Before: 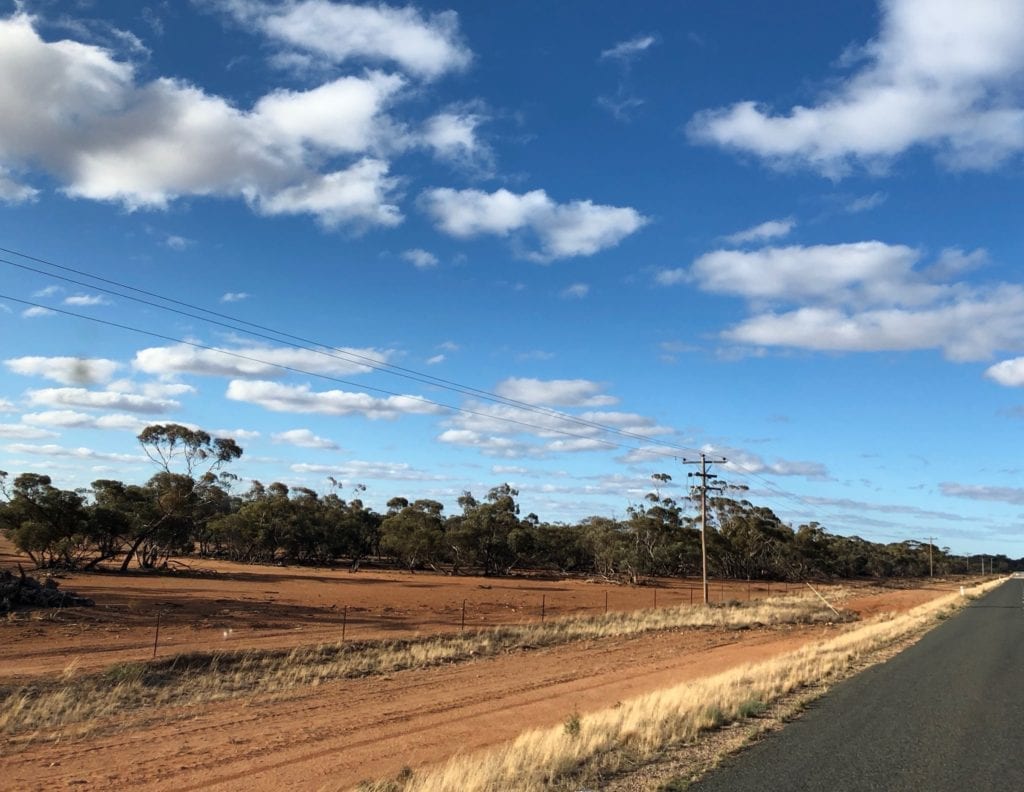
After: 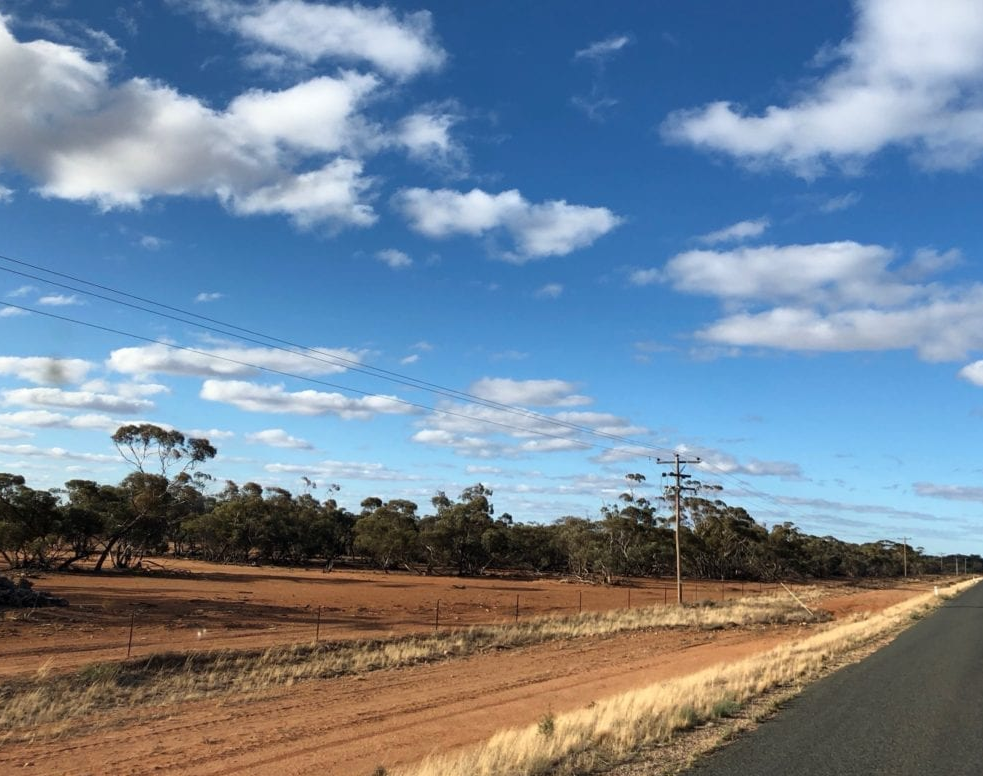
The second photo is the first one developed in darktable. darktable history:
crop and rotate: left 2.612%, right 1.336%, bottom 2.002%
